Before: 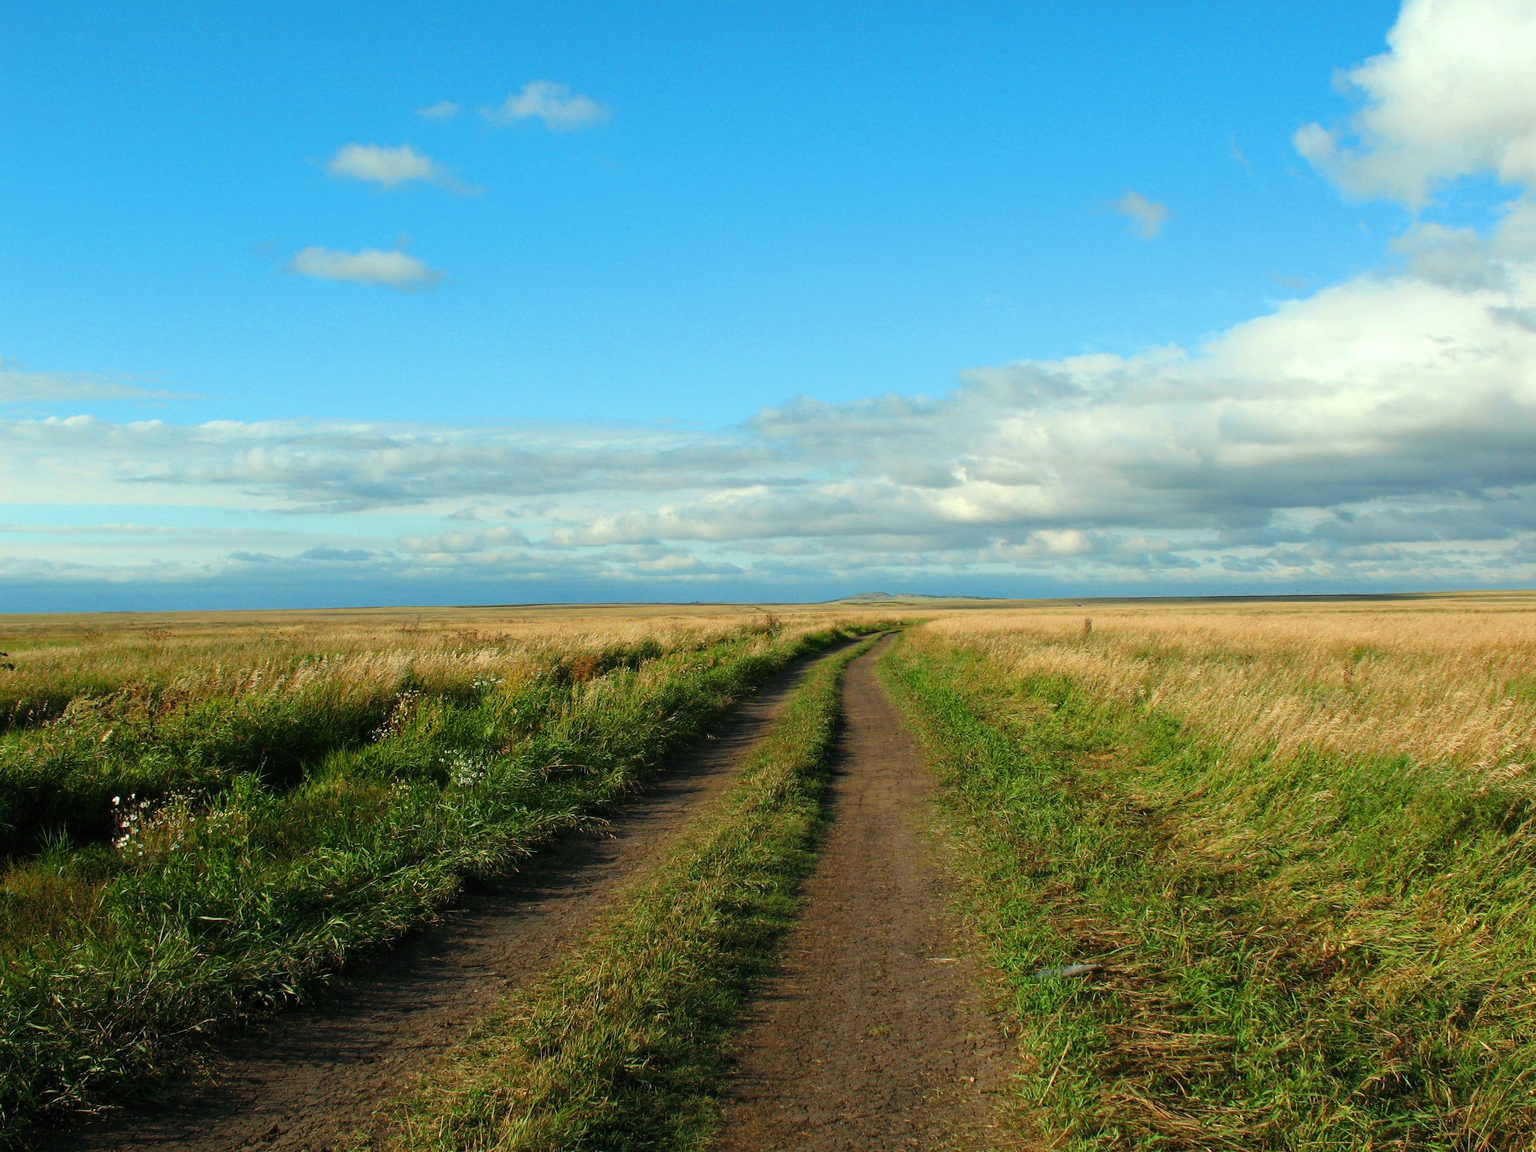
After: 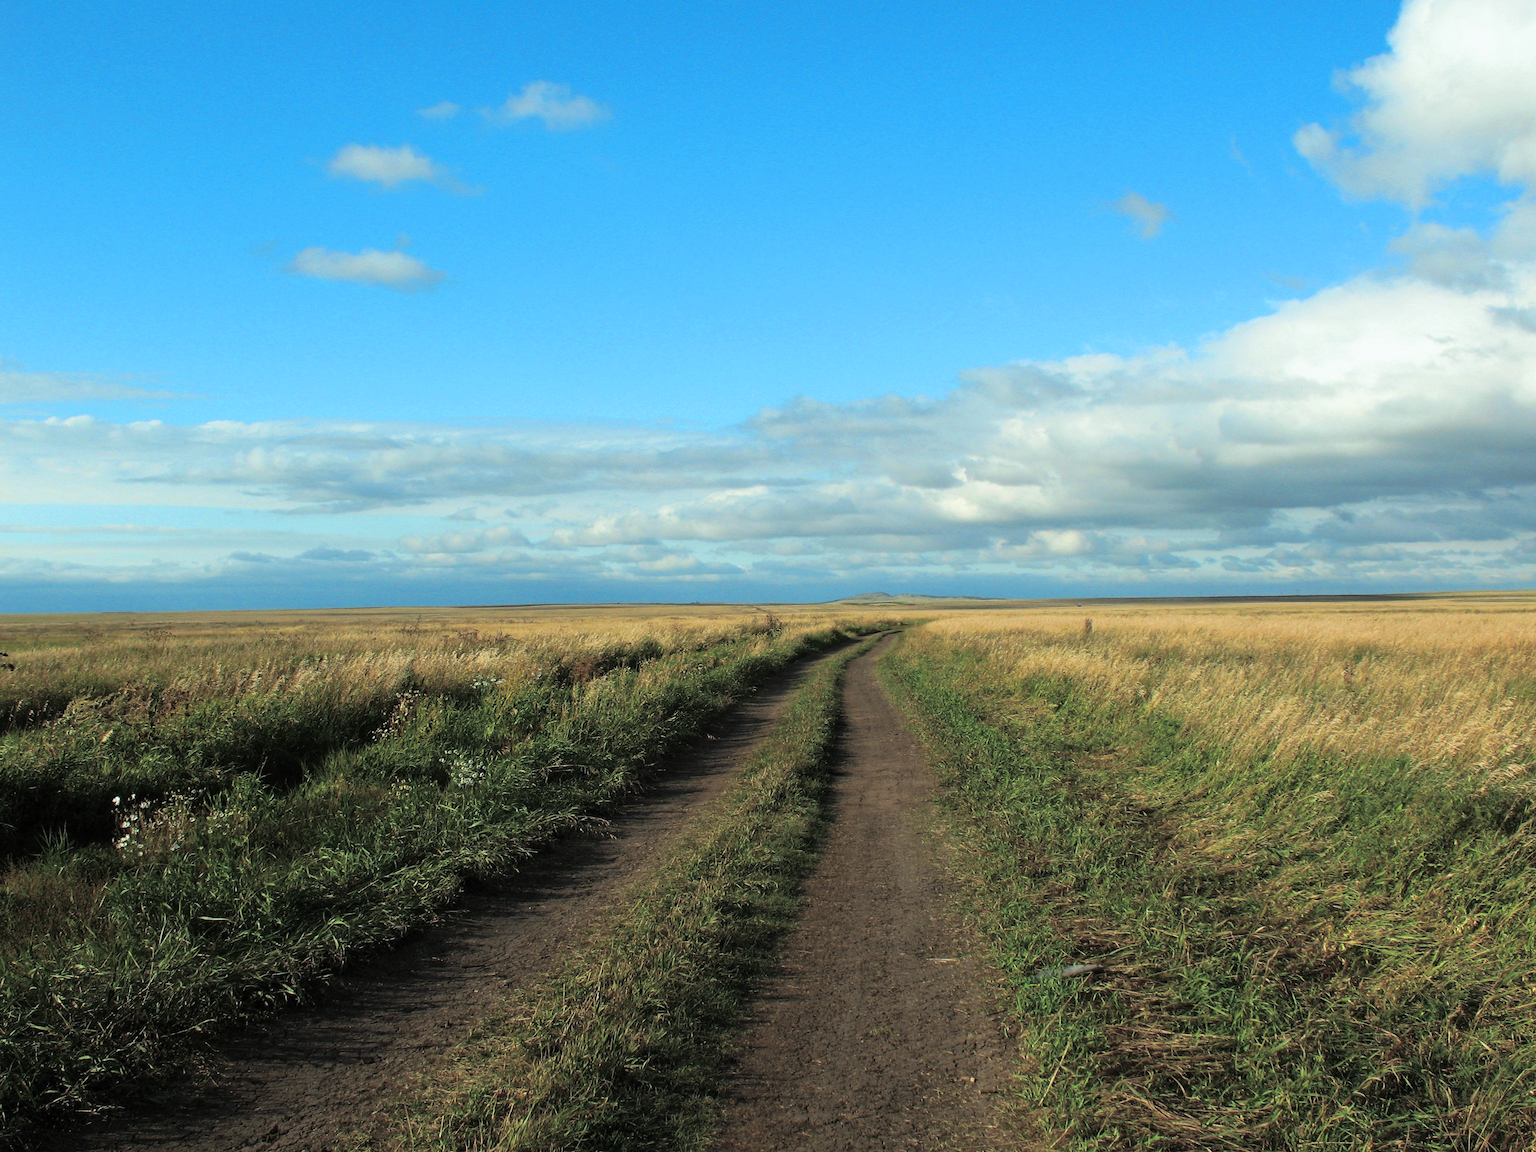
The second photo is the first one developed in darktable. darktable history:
split-toning: shadows › hue 36°, shadows › saturation 0.05, highlights › hue 10.8°, highlights › saturation 0.15, compress 40%
white balance: red 0.974, blue 1.044
